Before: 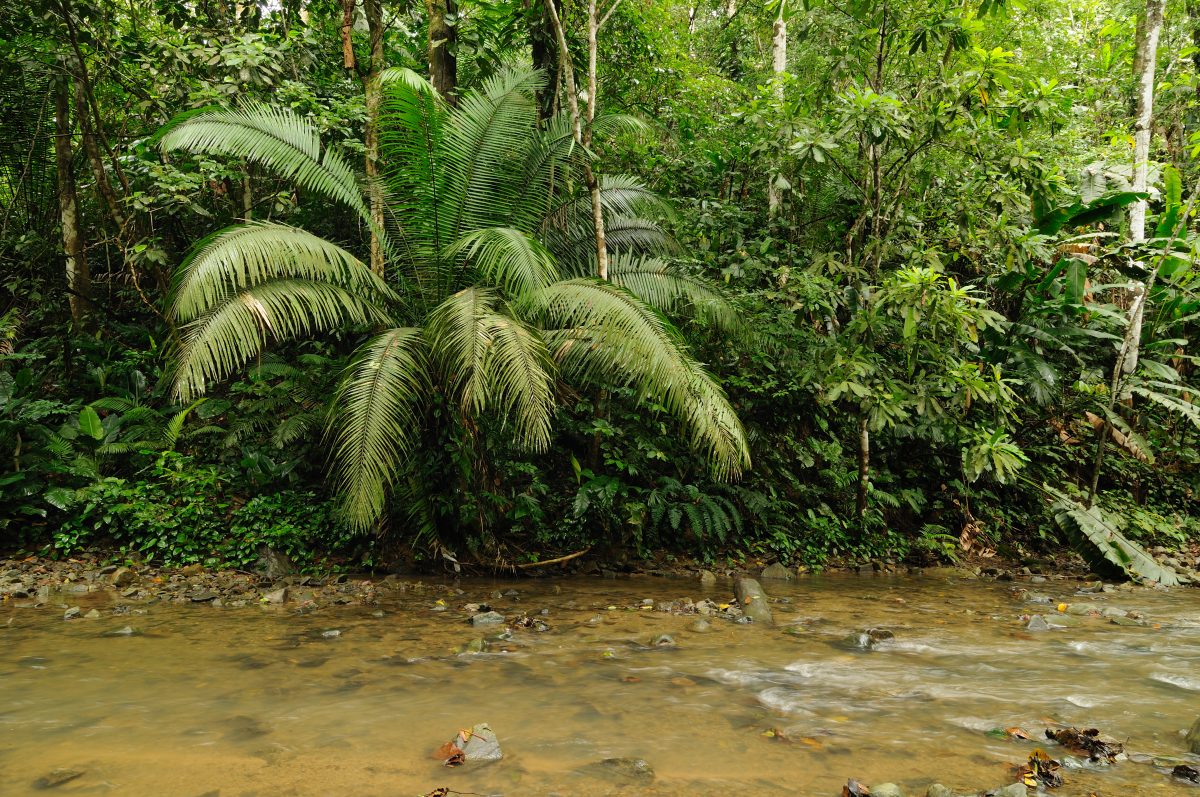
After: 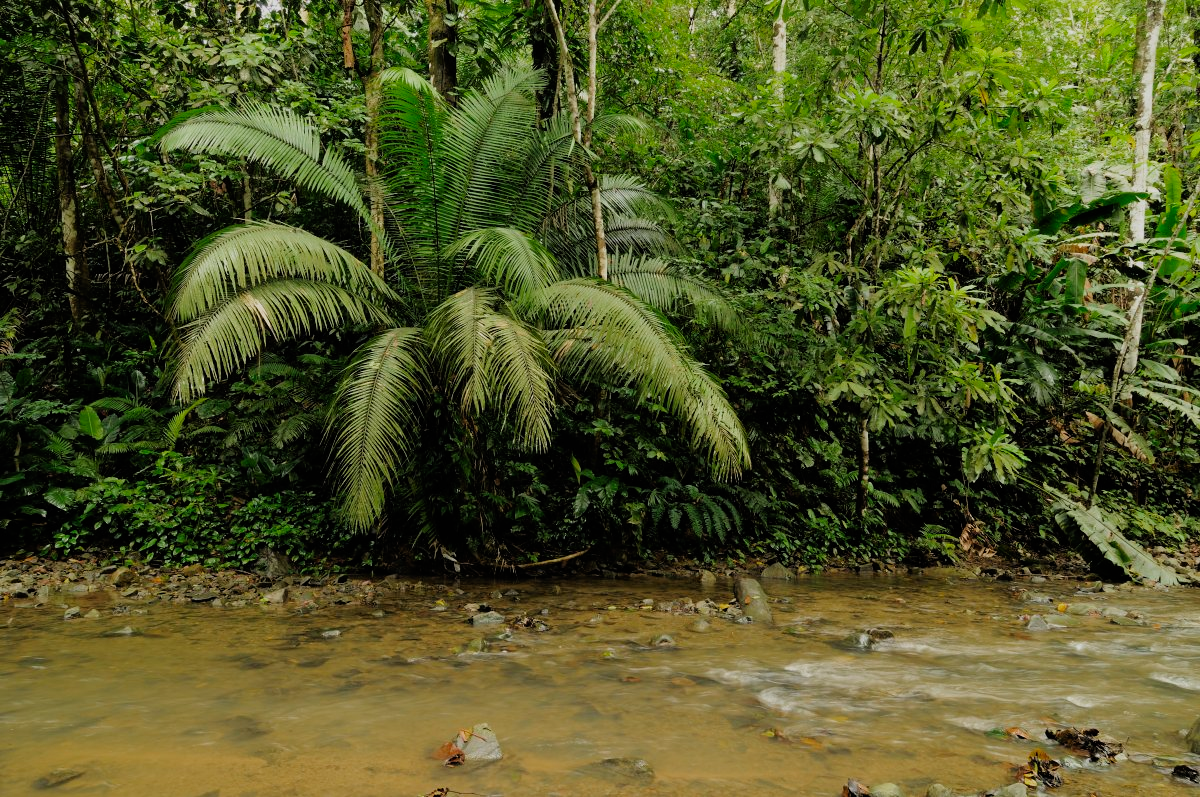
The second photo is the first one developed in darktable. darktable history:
color zones: curves: ch0 [(0, 0.444) (0.143, 0.442) (0.286, 0.441) (0.429, 0.441) (0.571, 0.441) (0.714, 0.441) (0.857, 0.442) (1, 0.444)]
filmic rgb: black relative exposure -7.92 EV, white relative exposure 4.13 EV, threshold 3 EV, hardness 4.02, latitude 51.22%, contrast 1.013, shadows ↔ highlights balance 5.35%, color science v5 (2021), contrast in shadows safe, contrast in highlights safe, enable highlight reconstruction true
